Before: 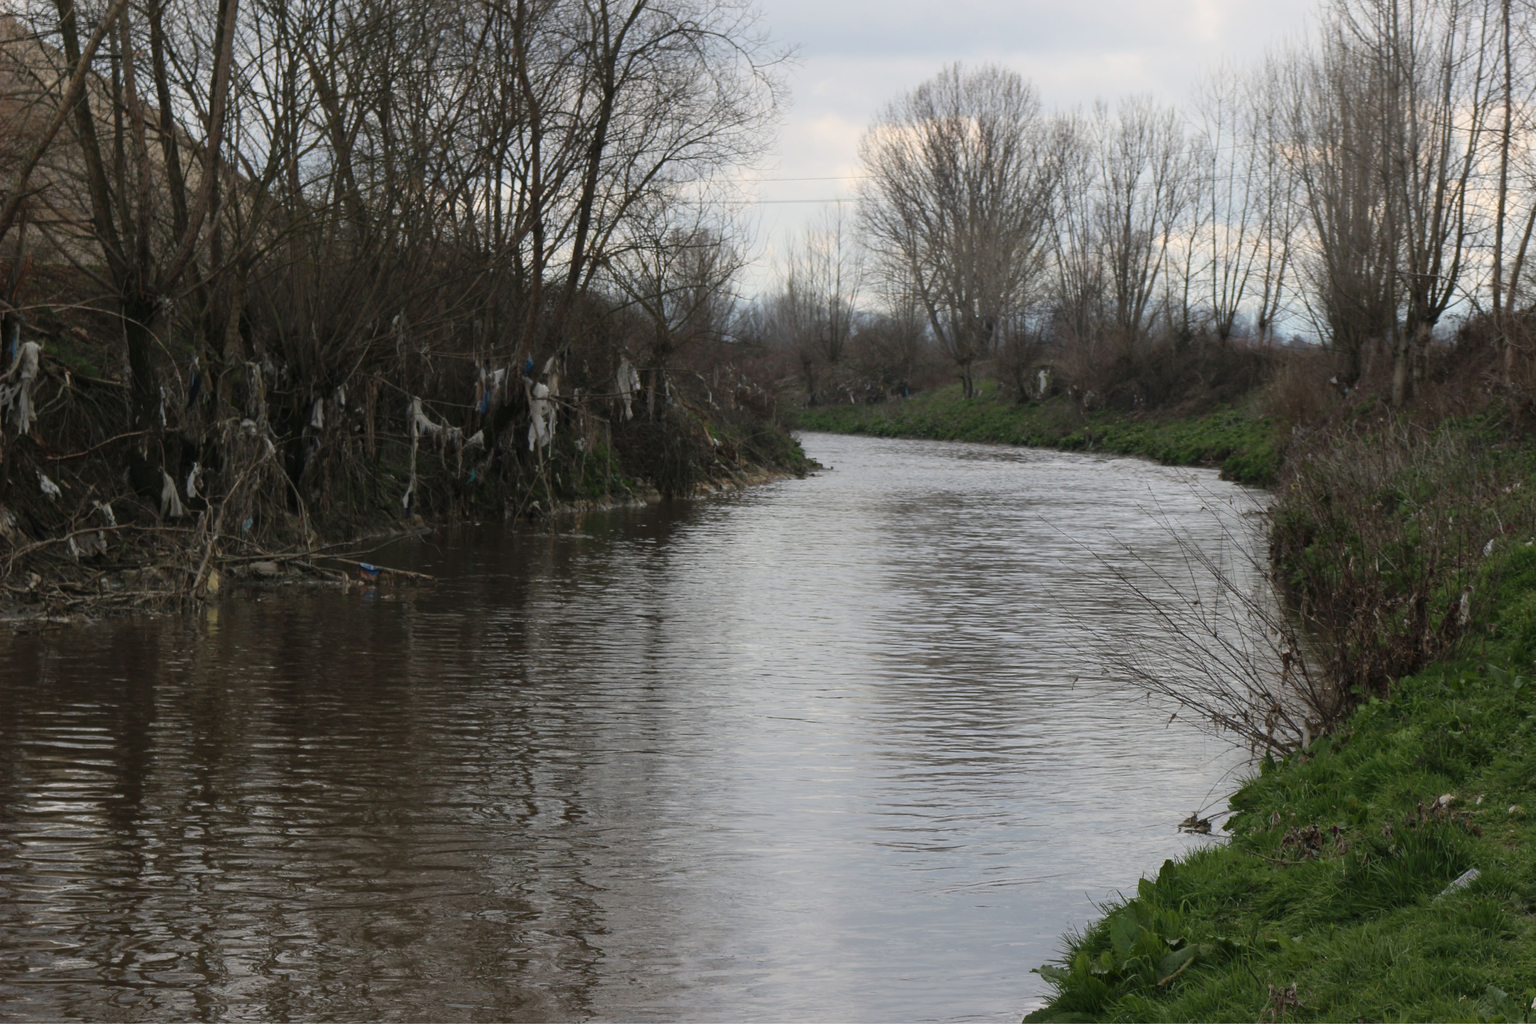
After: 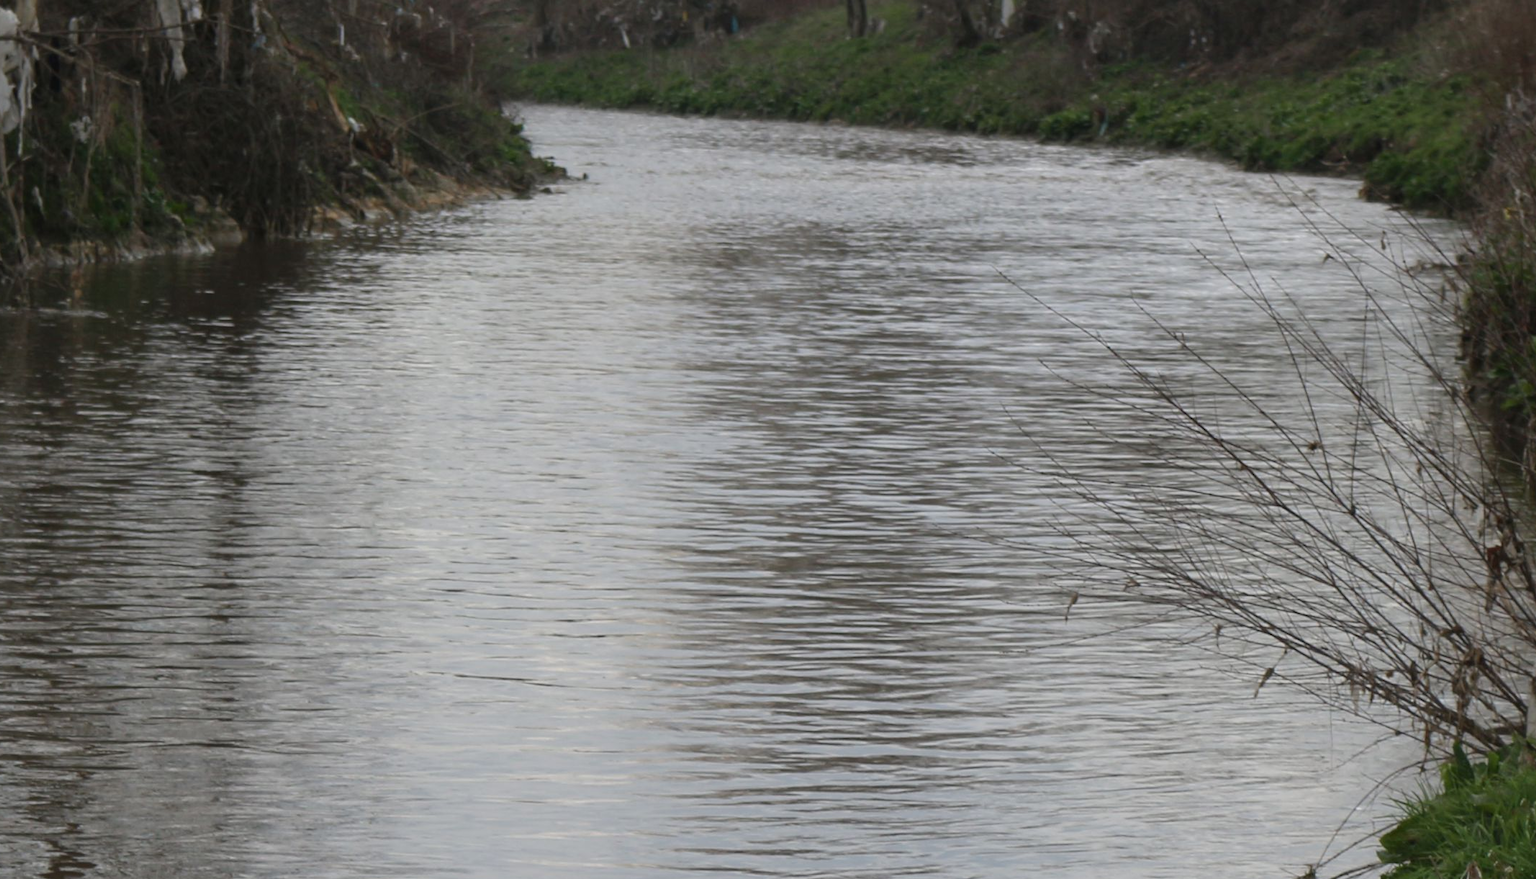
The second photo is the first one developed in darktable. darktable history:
crop: left 35.142%, top 37.092%, right 14.873%, bottom 19.952%
